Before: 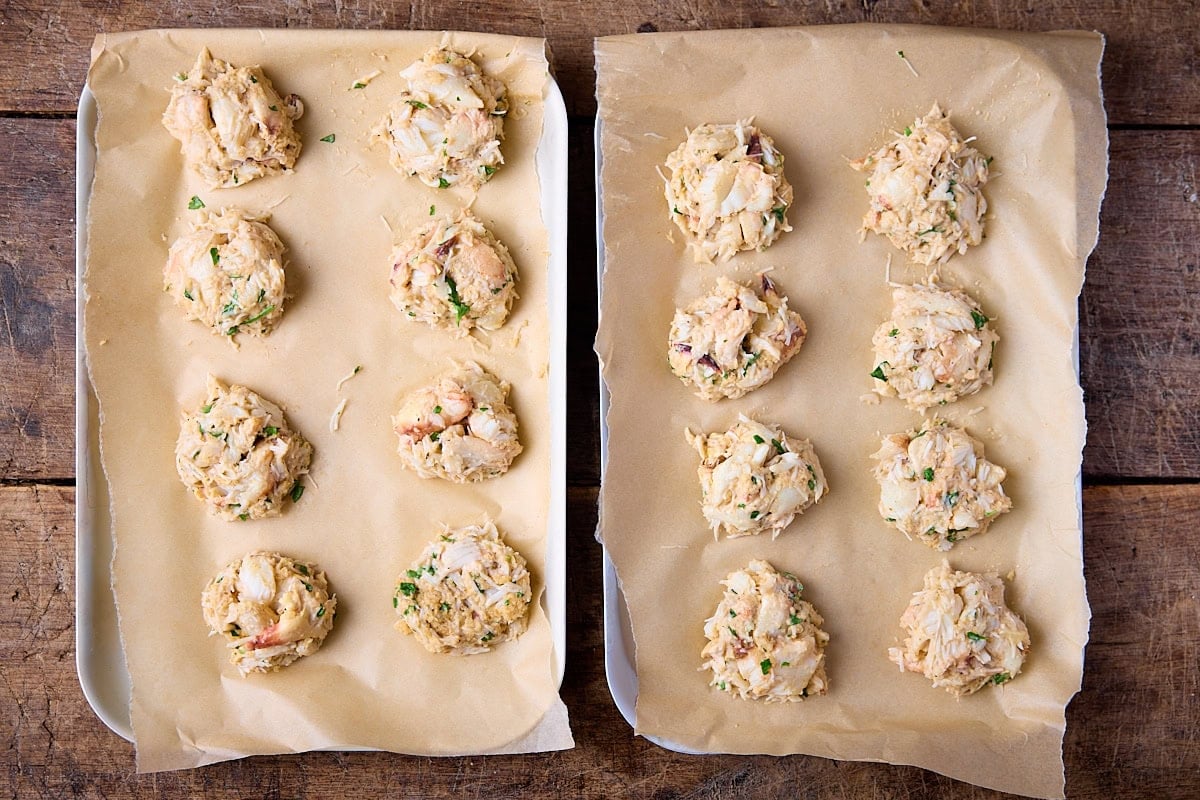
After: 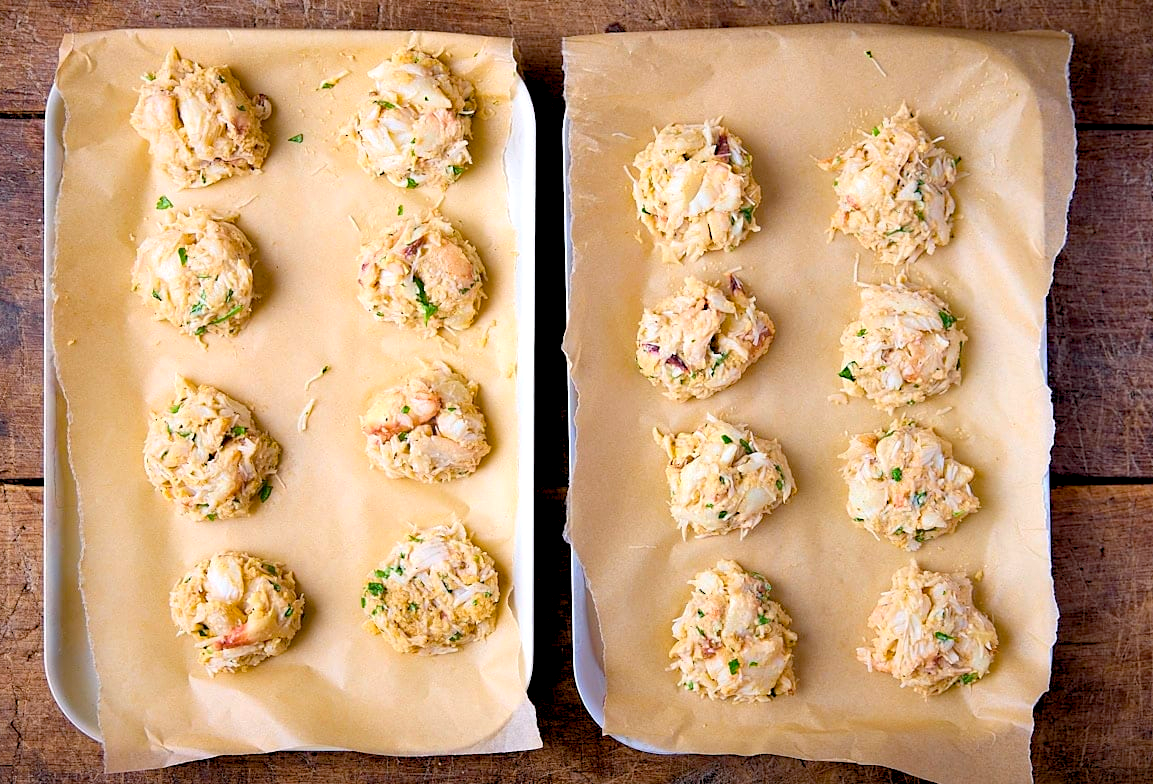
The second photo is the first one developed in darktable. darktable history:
crop and rotate: left 2.679%, right 1.202%, bottom 1.963%
contrast equalizer: y [[0.5, 0.486, 0.447, 0.446, 0.489, 0.5], [0.5 ×6], [0.5 ×6], [0 ×6], [0 ×6]]
exposure: exposure 0.24 EV, compensate exposure bias true, compensate highlight preservation false
color balance rgb: global offset › luminance -0.873%, white fulcrum 0.991 EV, linear chroma grading › global chroma 14.501%, perceptual saturation grading › global saturation -0.076%, global vibrance 20%
haze removal: compatibility mode true, adaptive false
